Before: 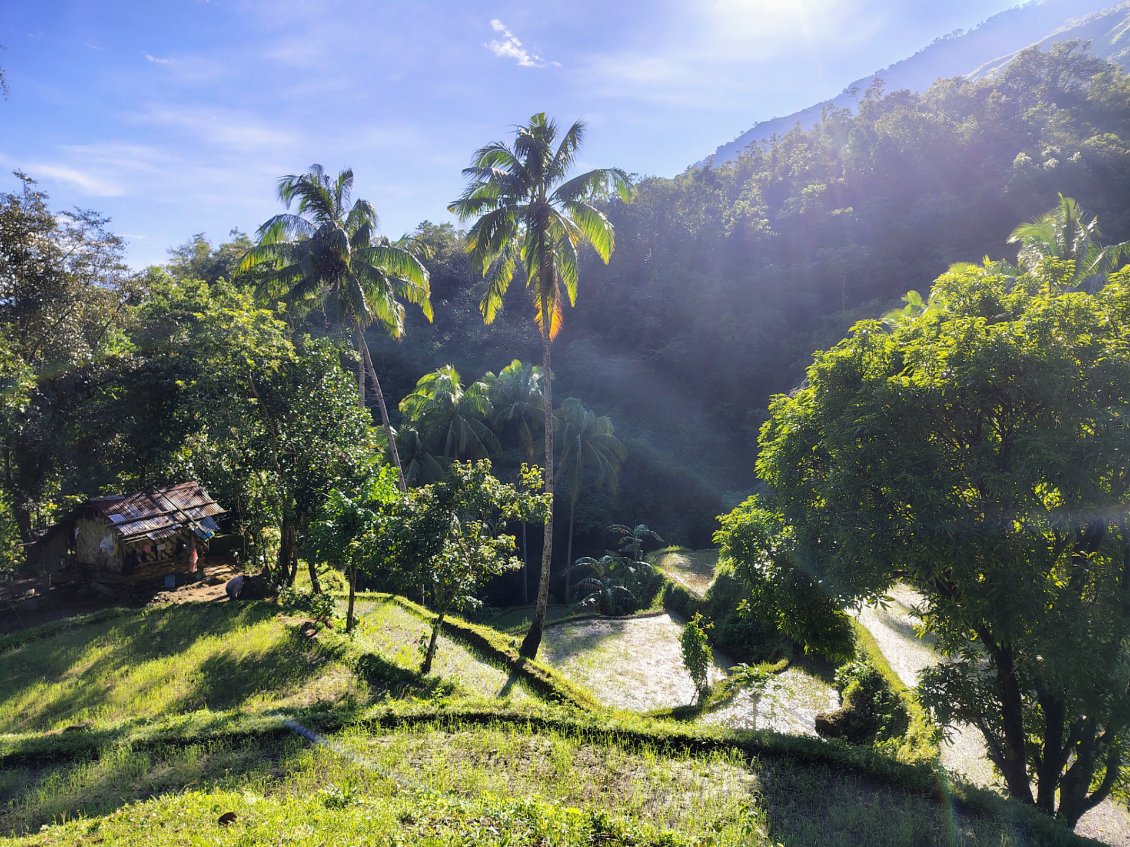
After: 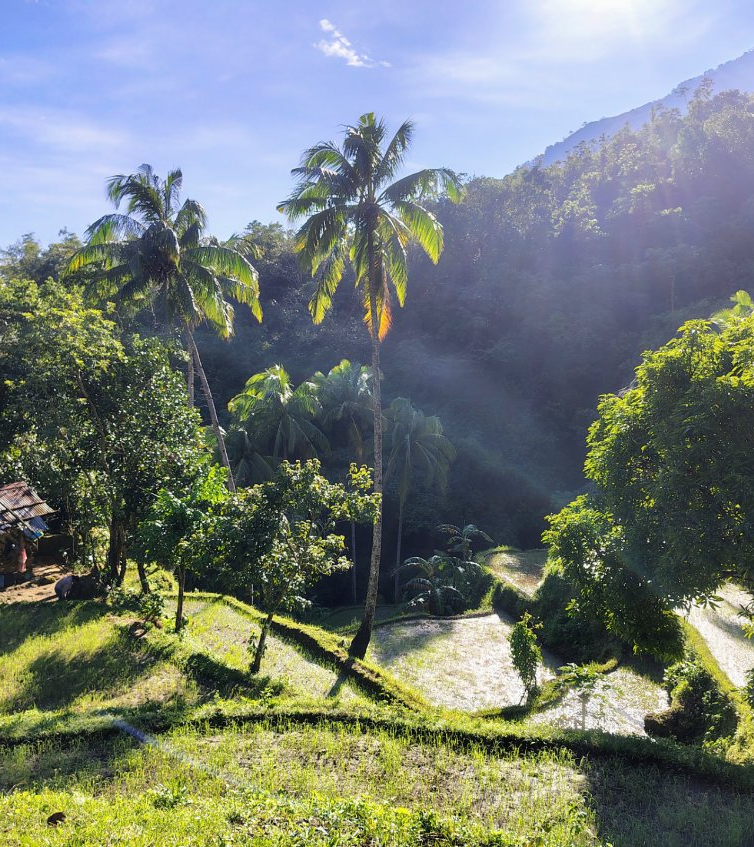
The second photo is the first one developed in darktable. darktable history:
crop and rotate: left 15.294%, right 17.977%
exposure: compensate highlight preservation false
